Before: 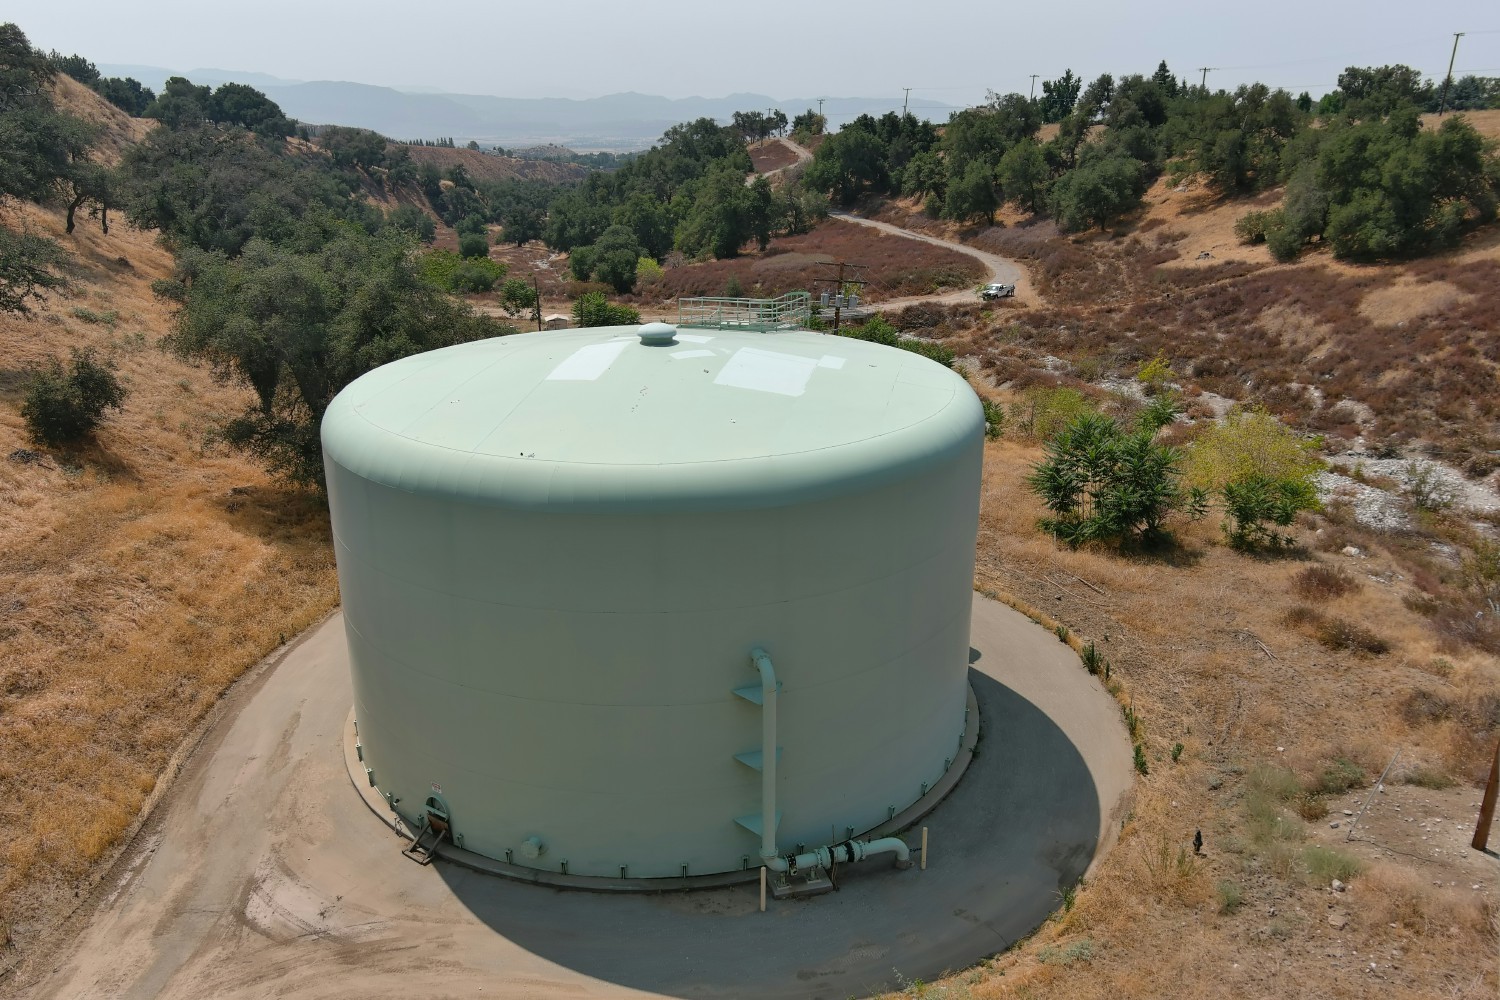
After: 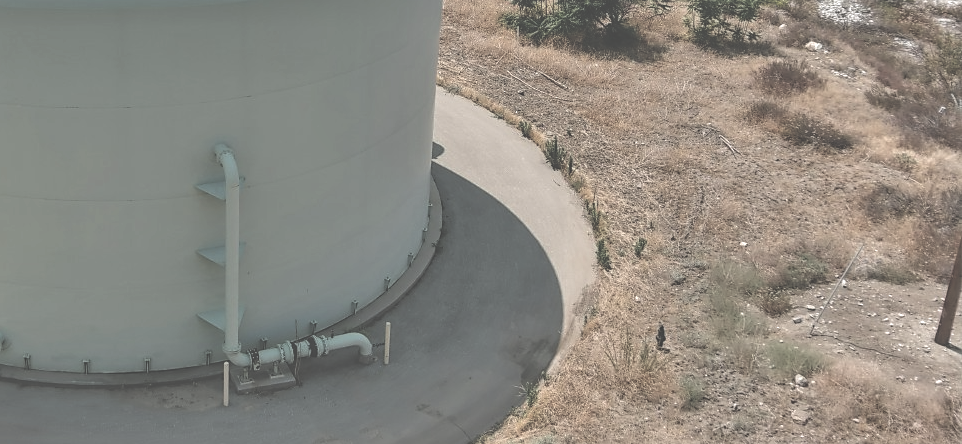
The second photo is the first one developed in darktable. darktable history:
exposure: black level correction -0.069, exposure 0.501 EV, compensate exposure bias true, compensate highlight preservation false
sharpen: radius 1.833, amount 0.399, threshold 1.593
local contrast: highlights 22%, detail 150%
contrast brightness saturation: contrast -0.05, saturation -0.393
crop and rotate: left 35.814%, top 50.598%, bottom 4.923%
